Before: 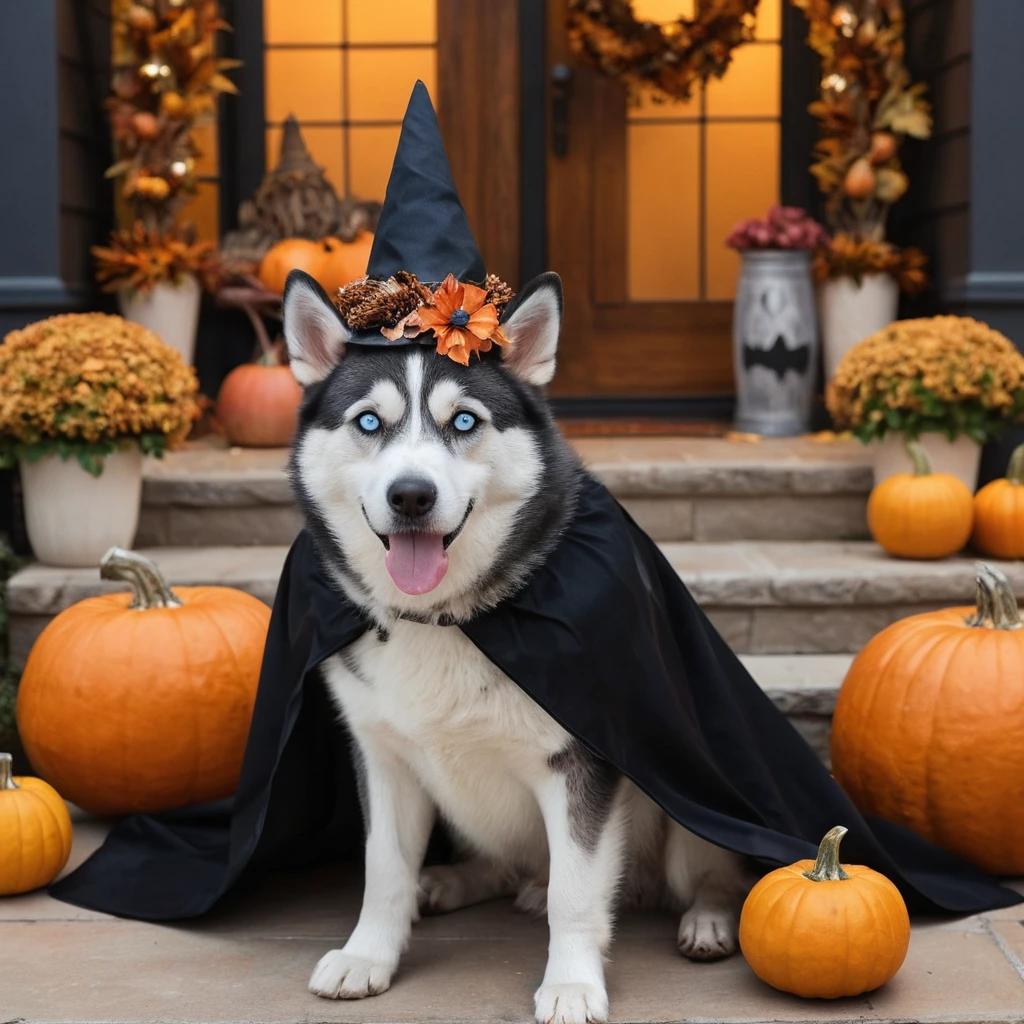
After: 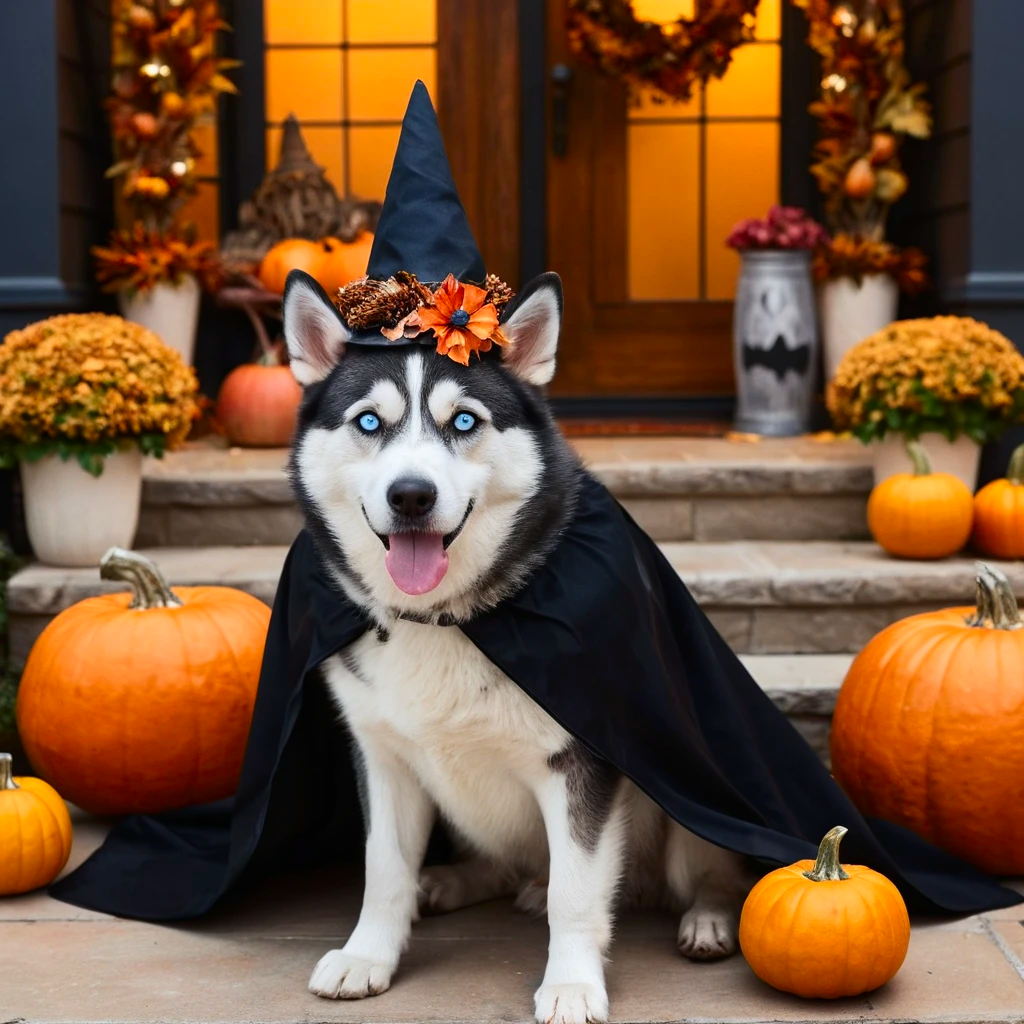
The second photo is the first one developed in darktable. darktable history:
contrast brightness saturation: contrast 0.178, saturation 0.3
